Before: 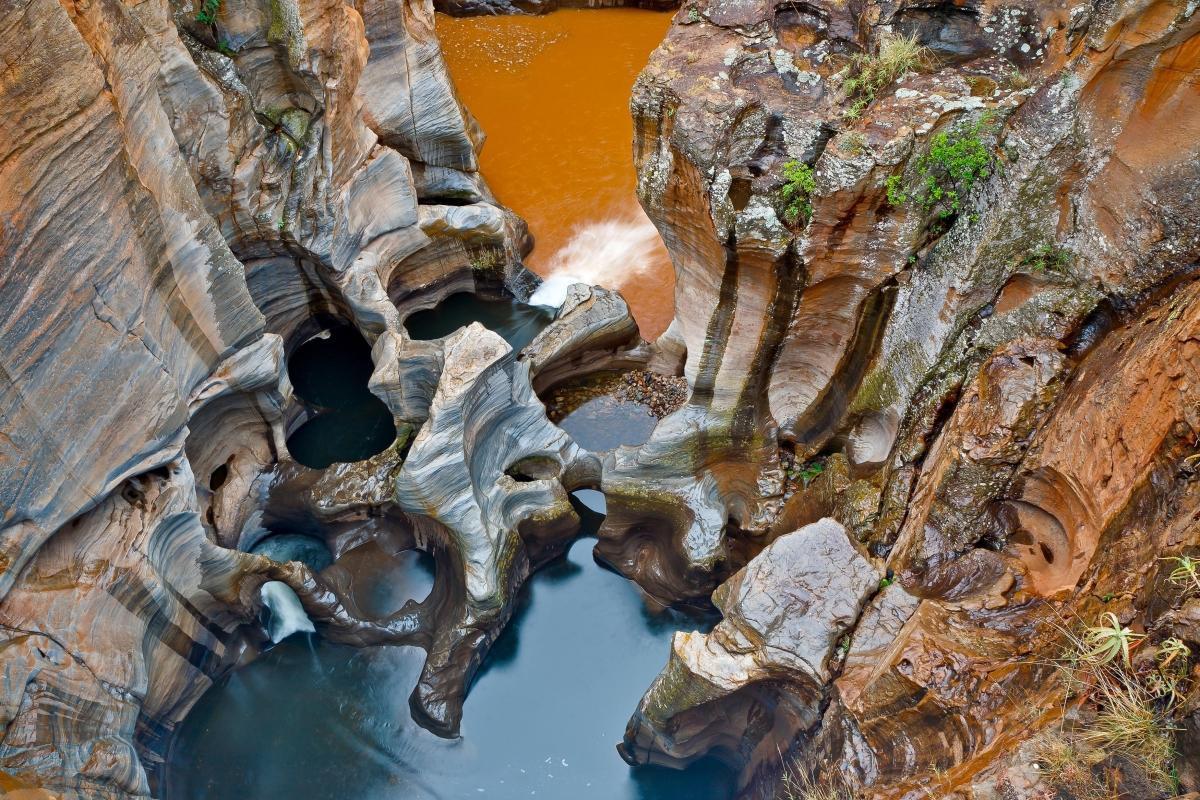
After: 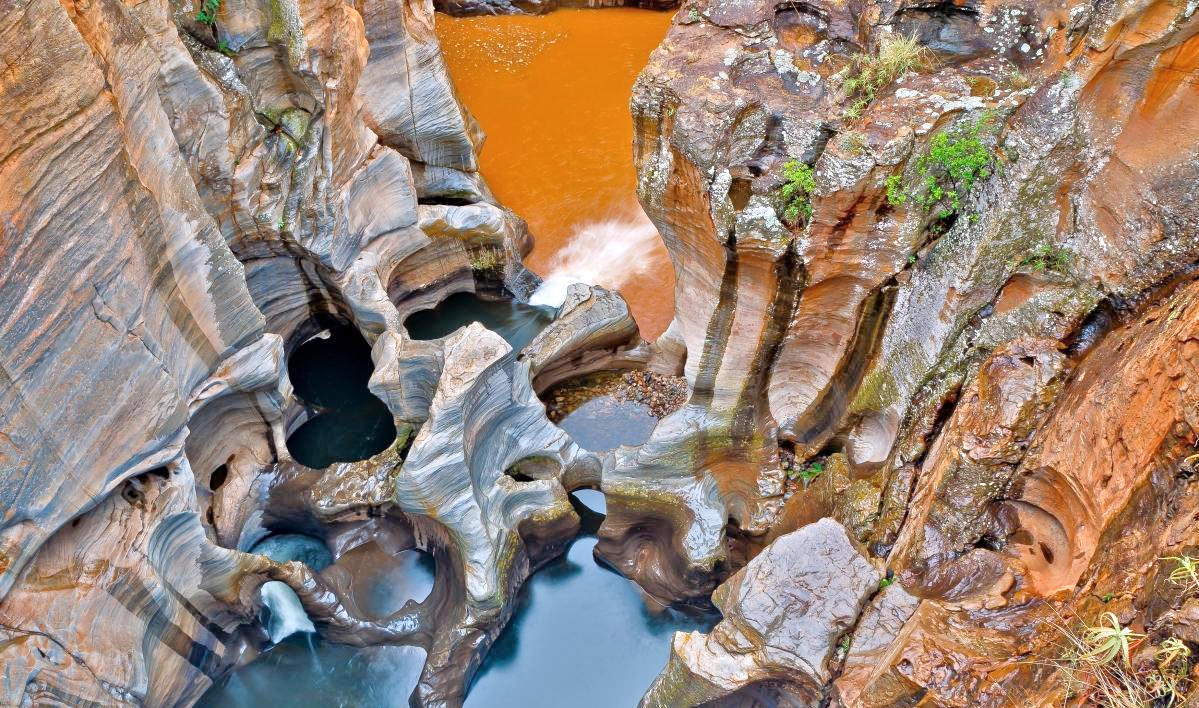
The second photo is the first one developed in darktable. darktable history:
crop and rotate: top 0%, bottom 11.49%
tone equalizer: -7 EV 0.15 EV, -6 EV 0.6 EV, -5 EV 1.15 EV, -4 EV 1.33 EV, -3 EV 1.15 EV, -2 EV 0.6 EV, -1 EV 0.15 EV, mask exposure compensation -0.5 EV
color calibration: illuminant custom, x 0.348, y 0.366, temperature 4940.58 K
